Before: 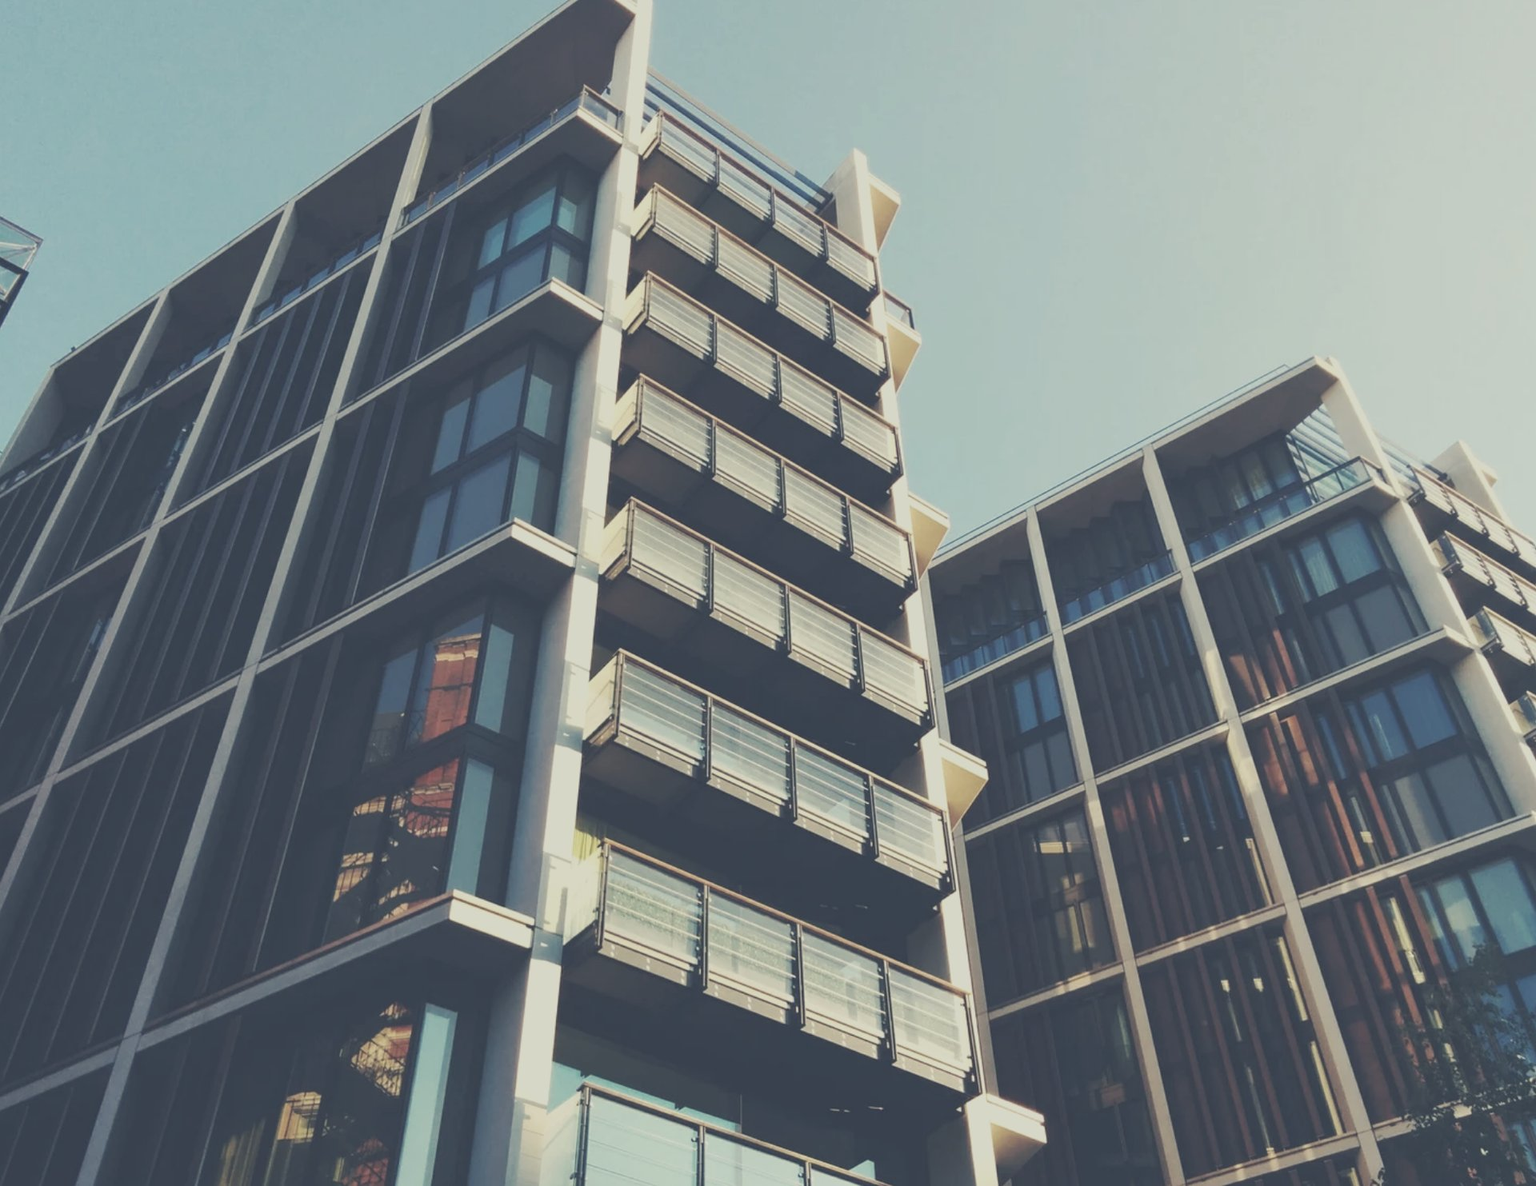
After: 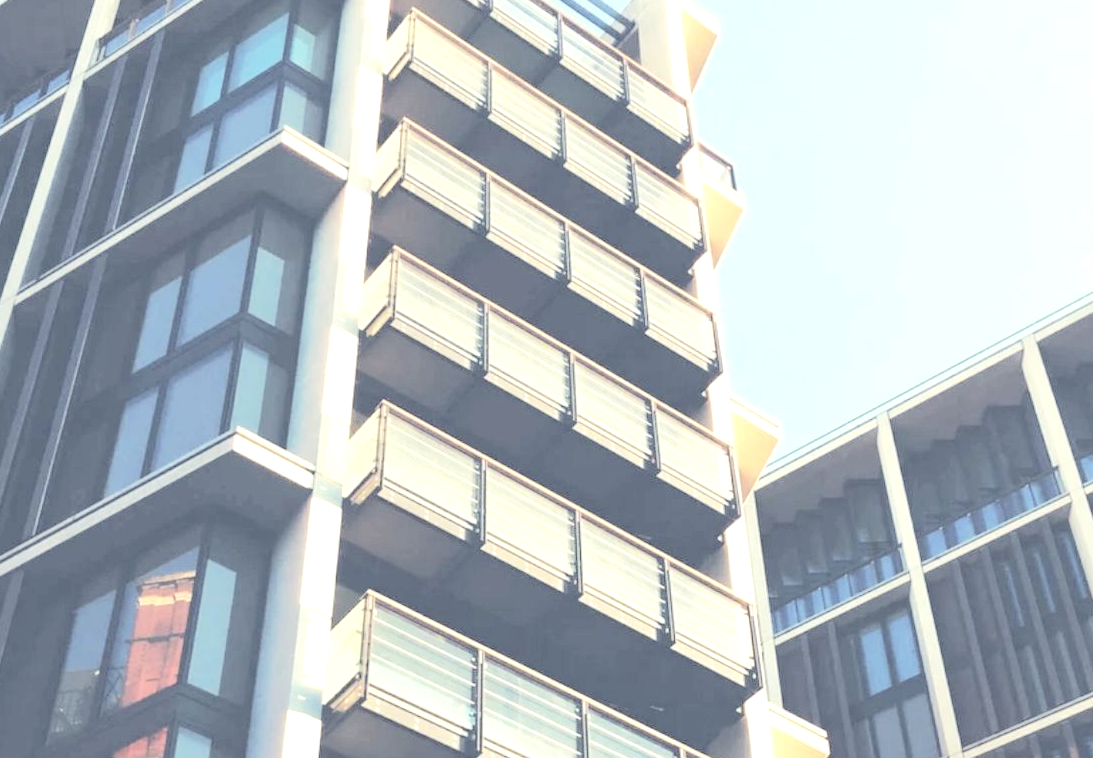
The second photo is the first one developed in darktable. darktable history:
crop: left 21.172%, top 14.968%, right 21.863%, bottom 33.874%
exposure: black level correction 0, exposure 1.107 EV, compensate highlight preservation false
tone curve: curves: ch0 [(0, 0) (0.003, 0.017) (0.011, 0.017) (0.025, 0.017) (0.044, 0.019) (0.069, 0.03) (0.1, 0.046) (0.136, 0.066) (0.177, 0.104) (0.224, 0.151) (0.277, 0.231) (0.335, 0.321) (0.399, 0.454) (0.468, 0.567) (0.543, 0.674) (0.623, 0.763) (0.709, 0.82) (0.801, 0.872) (0.898, 0.934) (1, 1)], color space Lab, independent channels, preserve colors none
